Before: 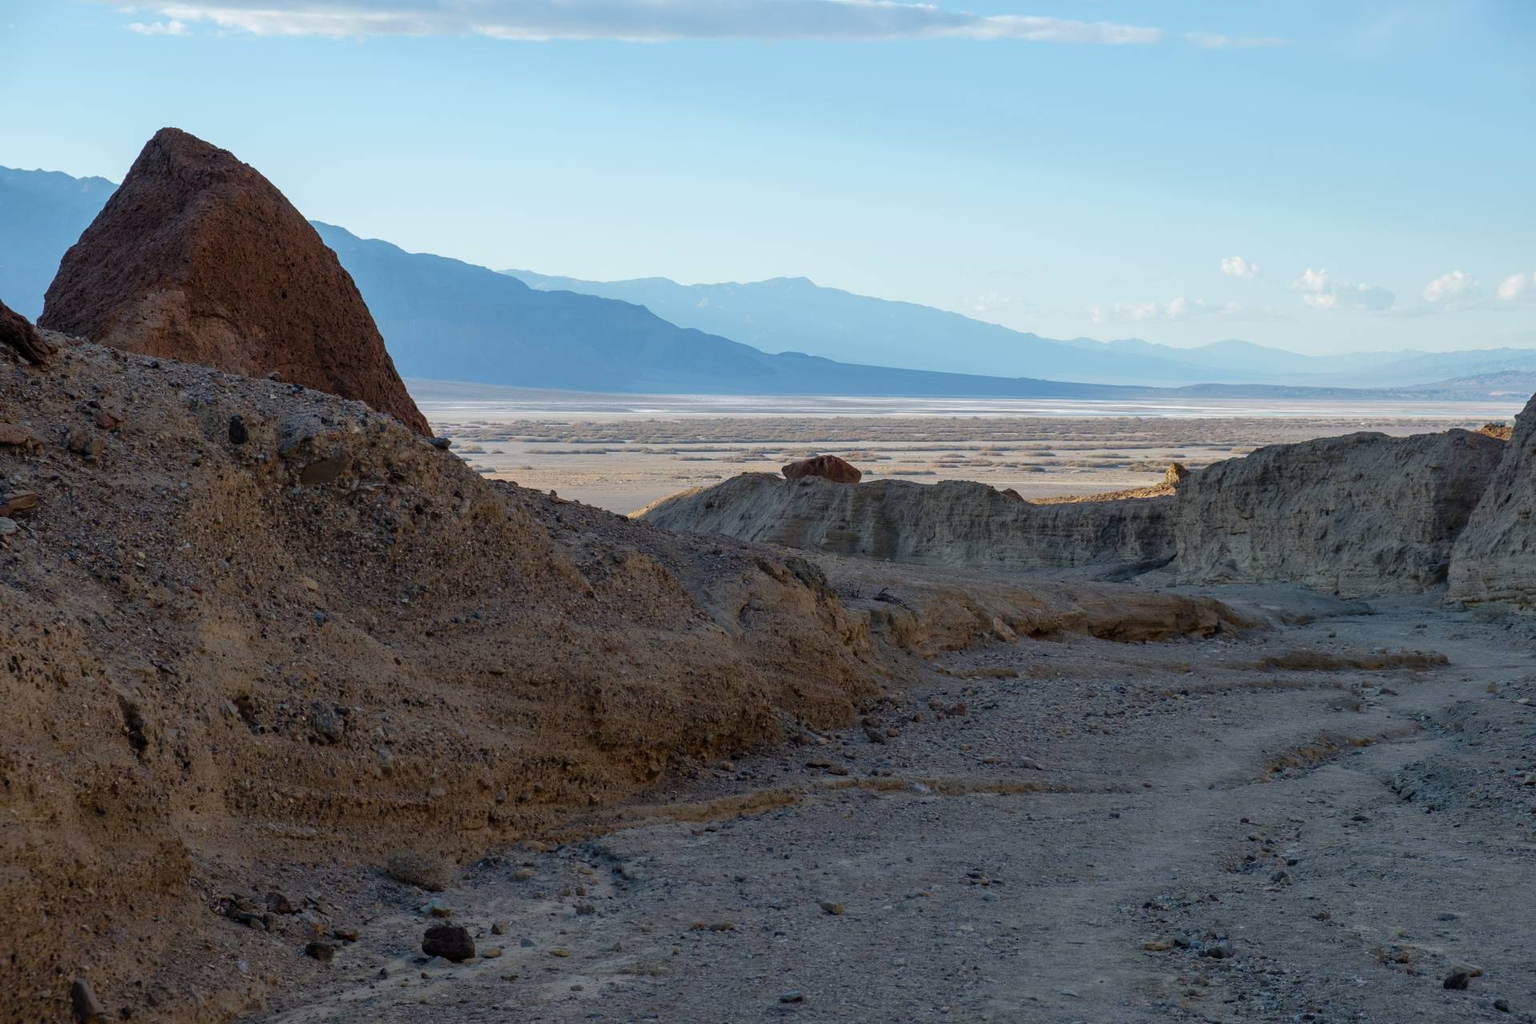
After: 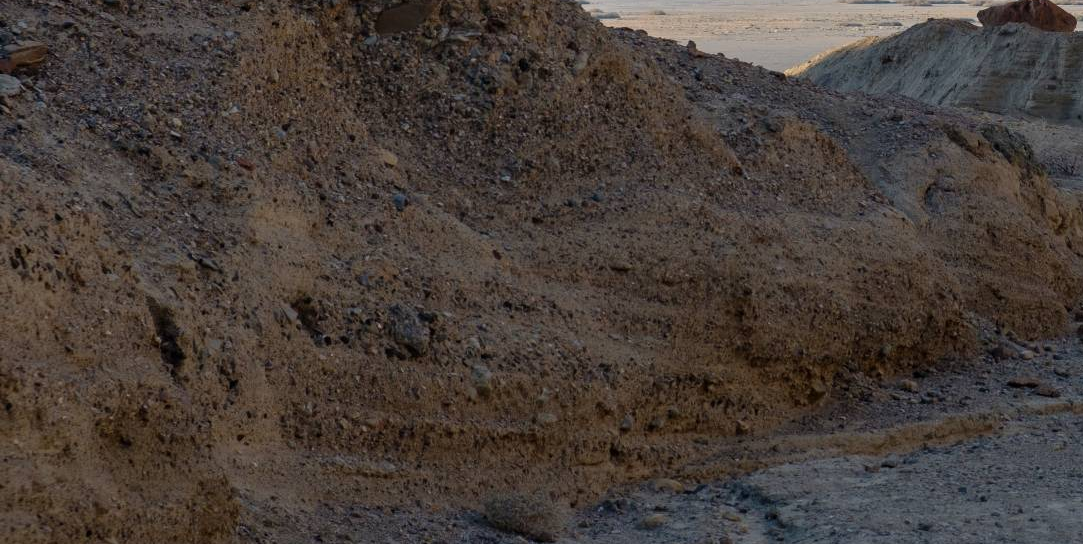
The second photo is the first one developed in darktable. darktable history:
crop: top 44.747%, right 43.593%, bottom 12.693%
